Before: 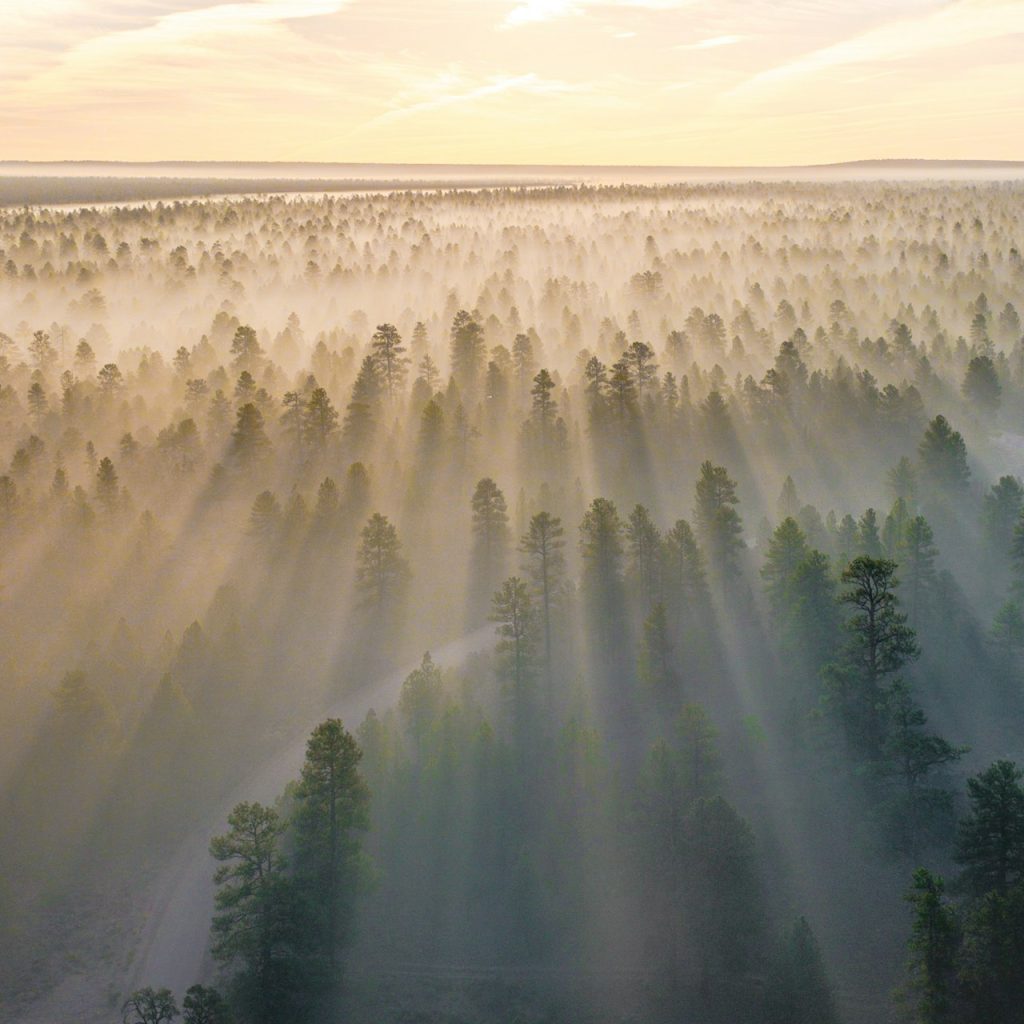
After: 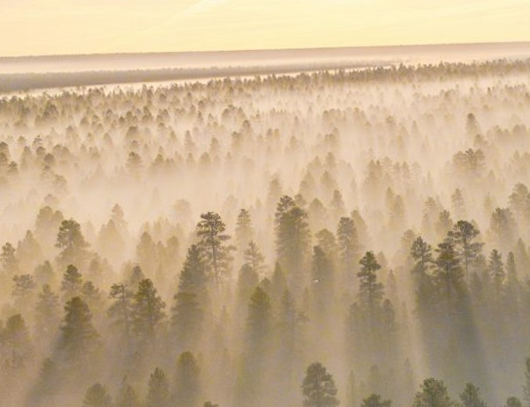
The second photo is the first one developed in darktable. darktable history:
crop: left 15.306%, top 9.065%, right 30.789%, bottom 48.638%
tone equalizer: on, module defaults
rotate and perspective: rotation -2.12°, lens shift (vertical) 0.009, lens shift (horizontal) -0.008, automatic cropping original format, crop left 0.036, crop right 0.964, crop top 0.05, crop bottom 0.959
